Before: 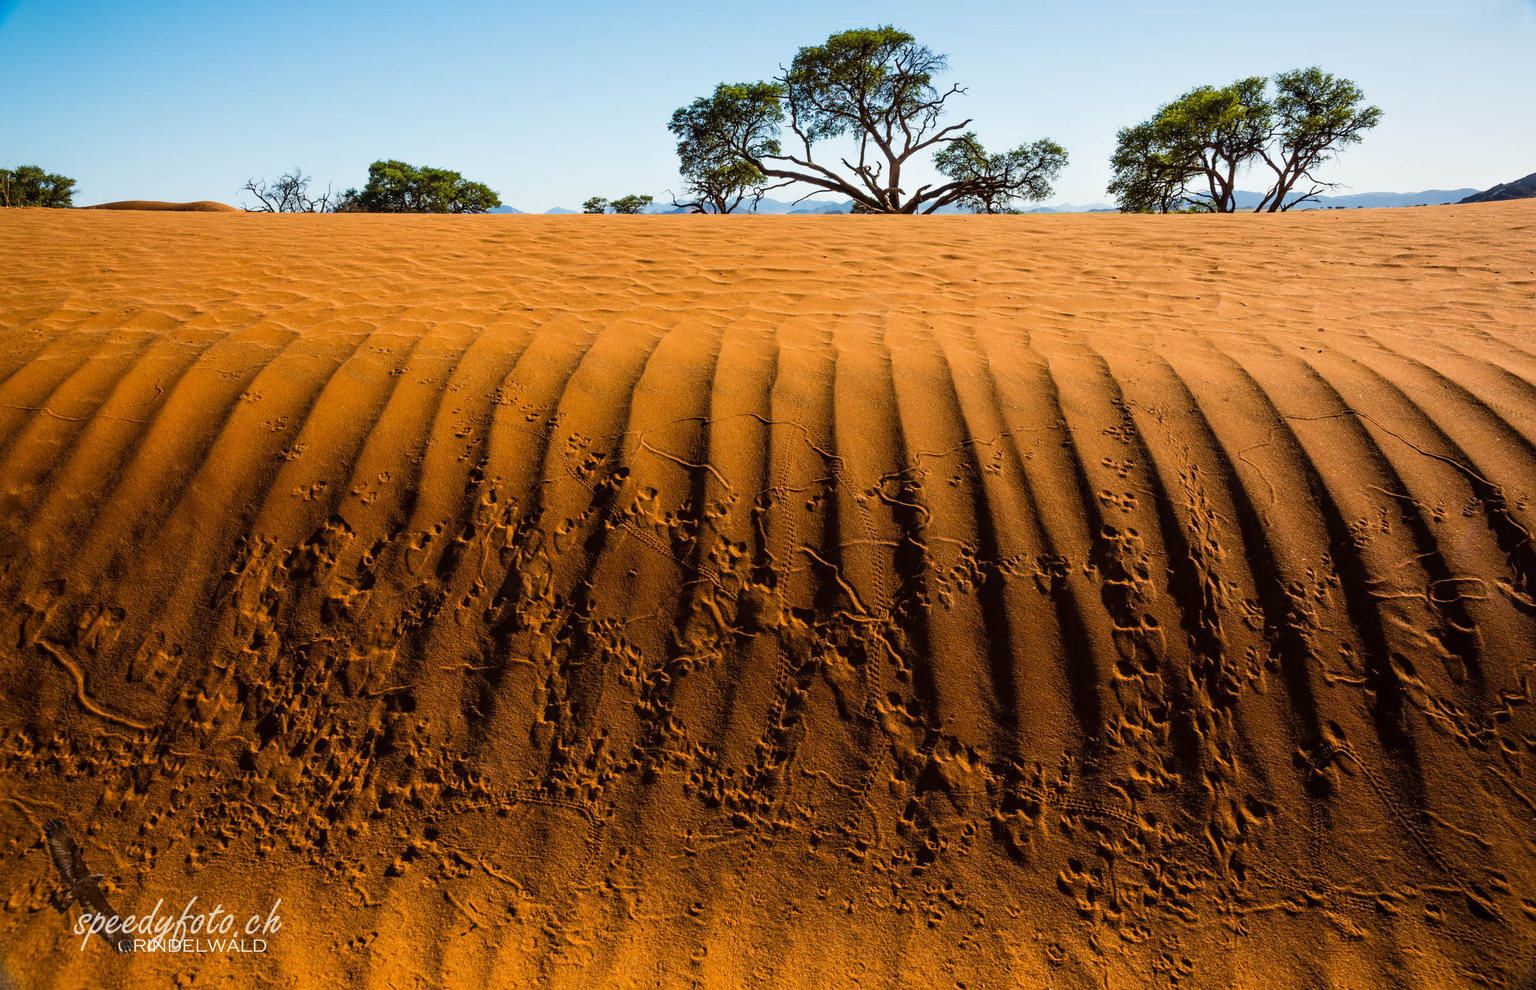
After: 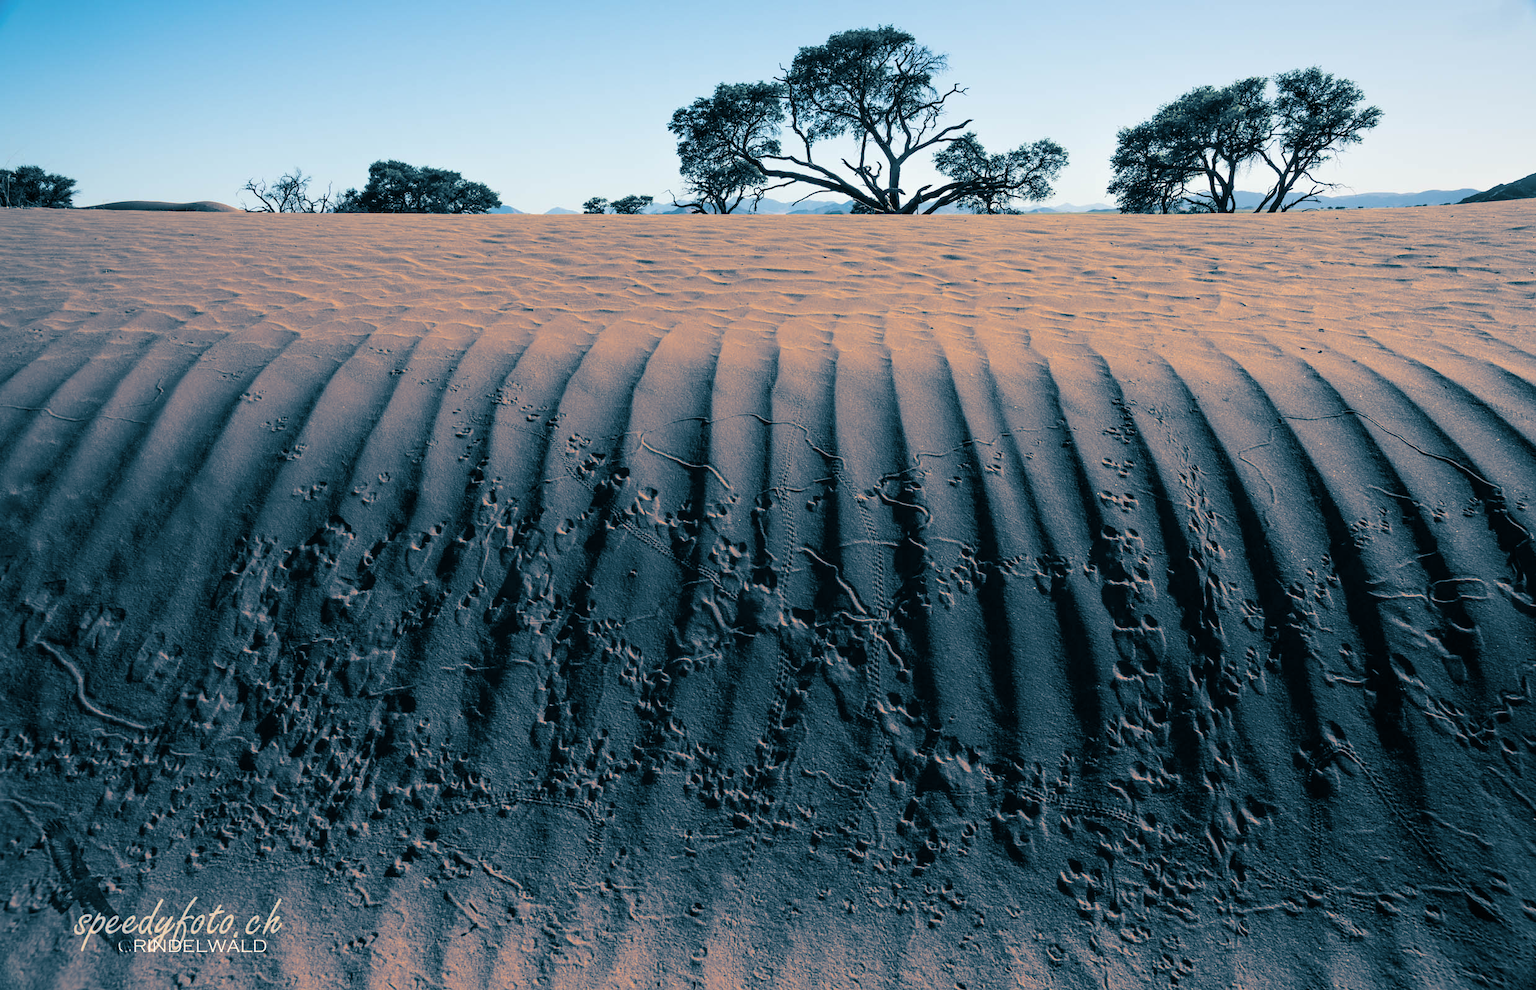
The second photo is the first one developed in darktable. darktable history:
exposure: black level correction 0, compensate exposure bias true, compensate highlight preservation false
split-toning: shadows › hue 212.4°, balance -70
